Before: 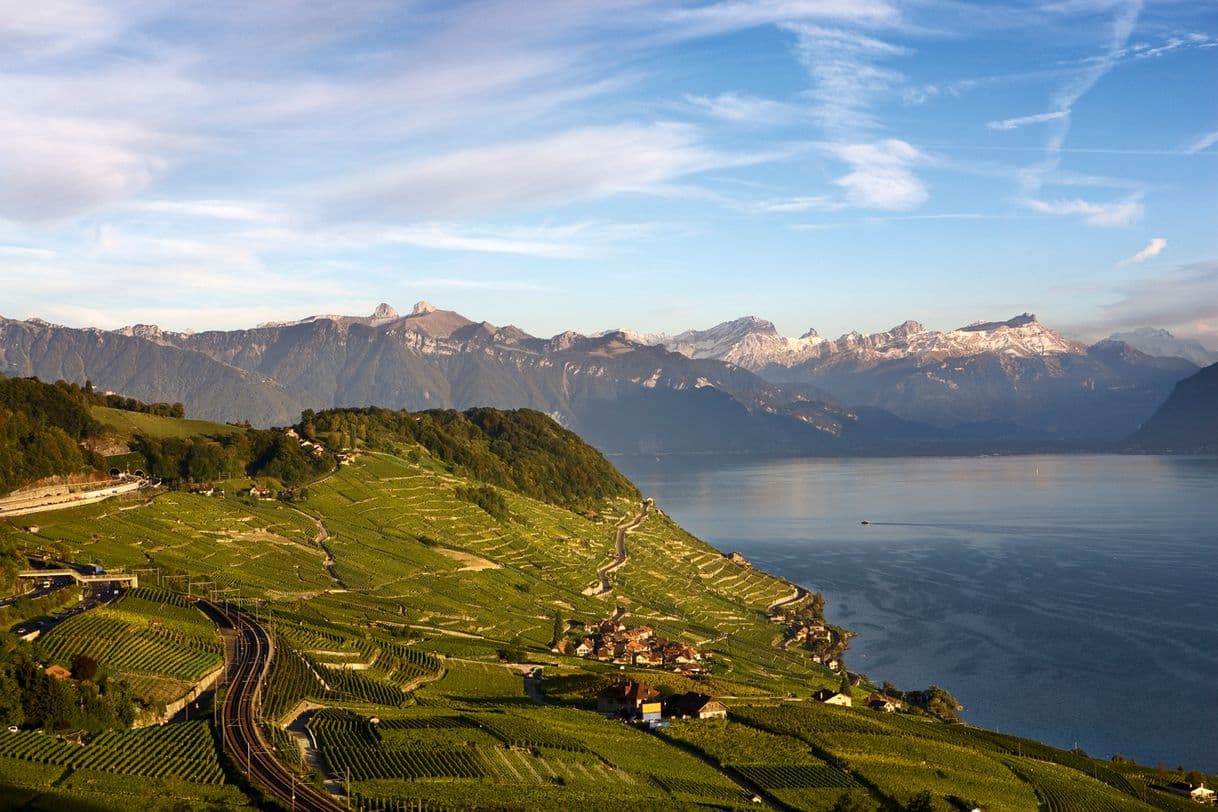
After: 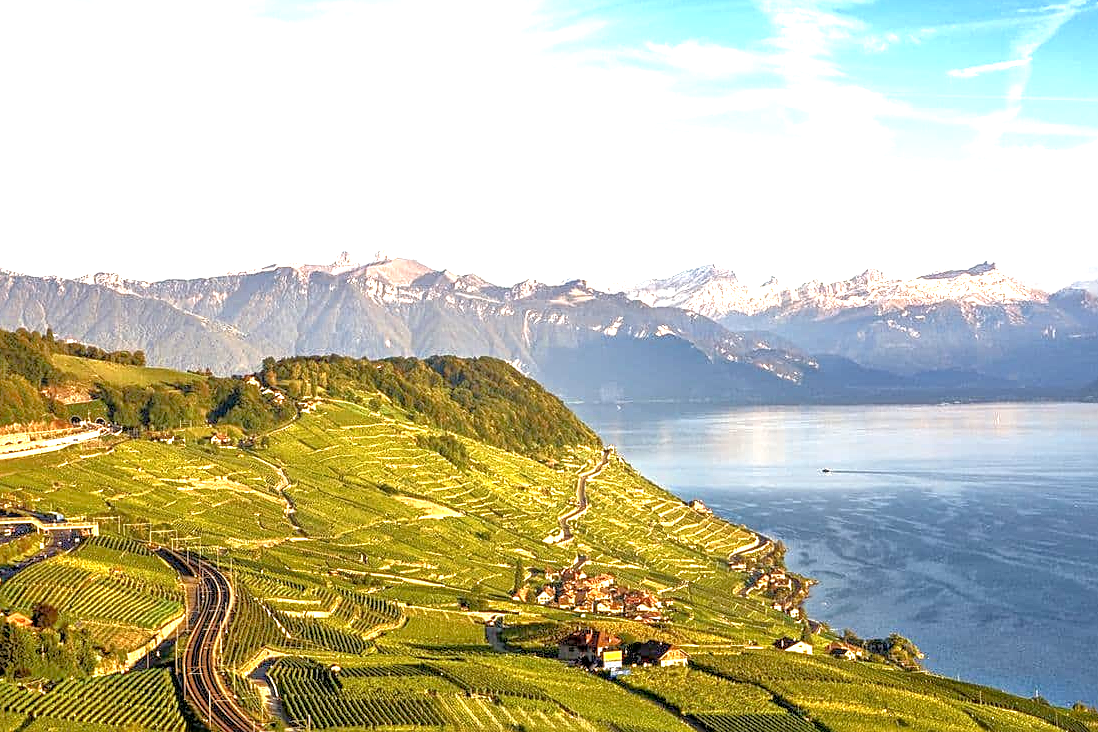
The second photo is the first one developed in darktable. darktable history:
sharpen: amount 0.5
exposure: black level correction 0.001, exposure 1.399 EV, compensate highlight preservation false
tone equalizer: -7 EV 0.149 EV, -6 EV 0.568 EV, -5 EV 1.15 EV, -4 EV 1.31 EV, -3 EV 1.15 EV, -2 EV 0.6 EV, -1 EV 0.167 EV
levels: mode automatic, levels [0.029, 0.545, 0.971]
crop: left 3.221%, top 6.444%, right 6.556%, bottom 3.309%
local contrast: on, module defaults
